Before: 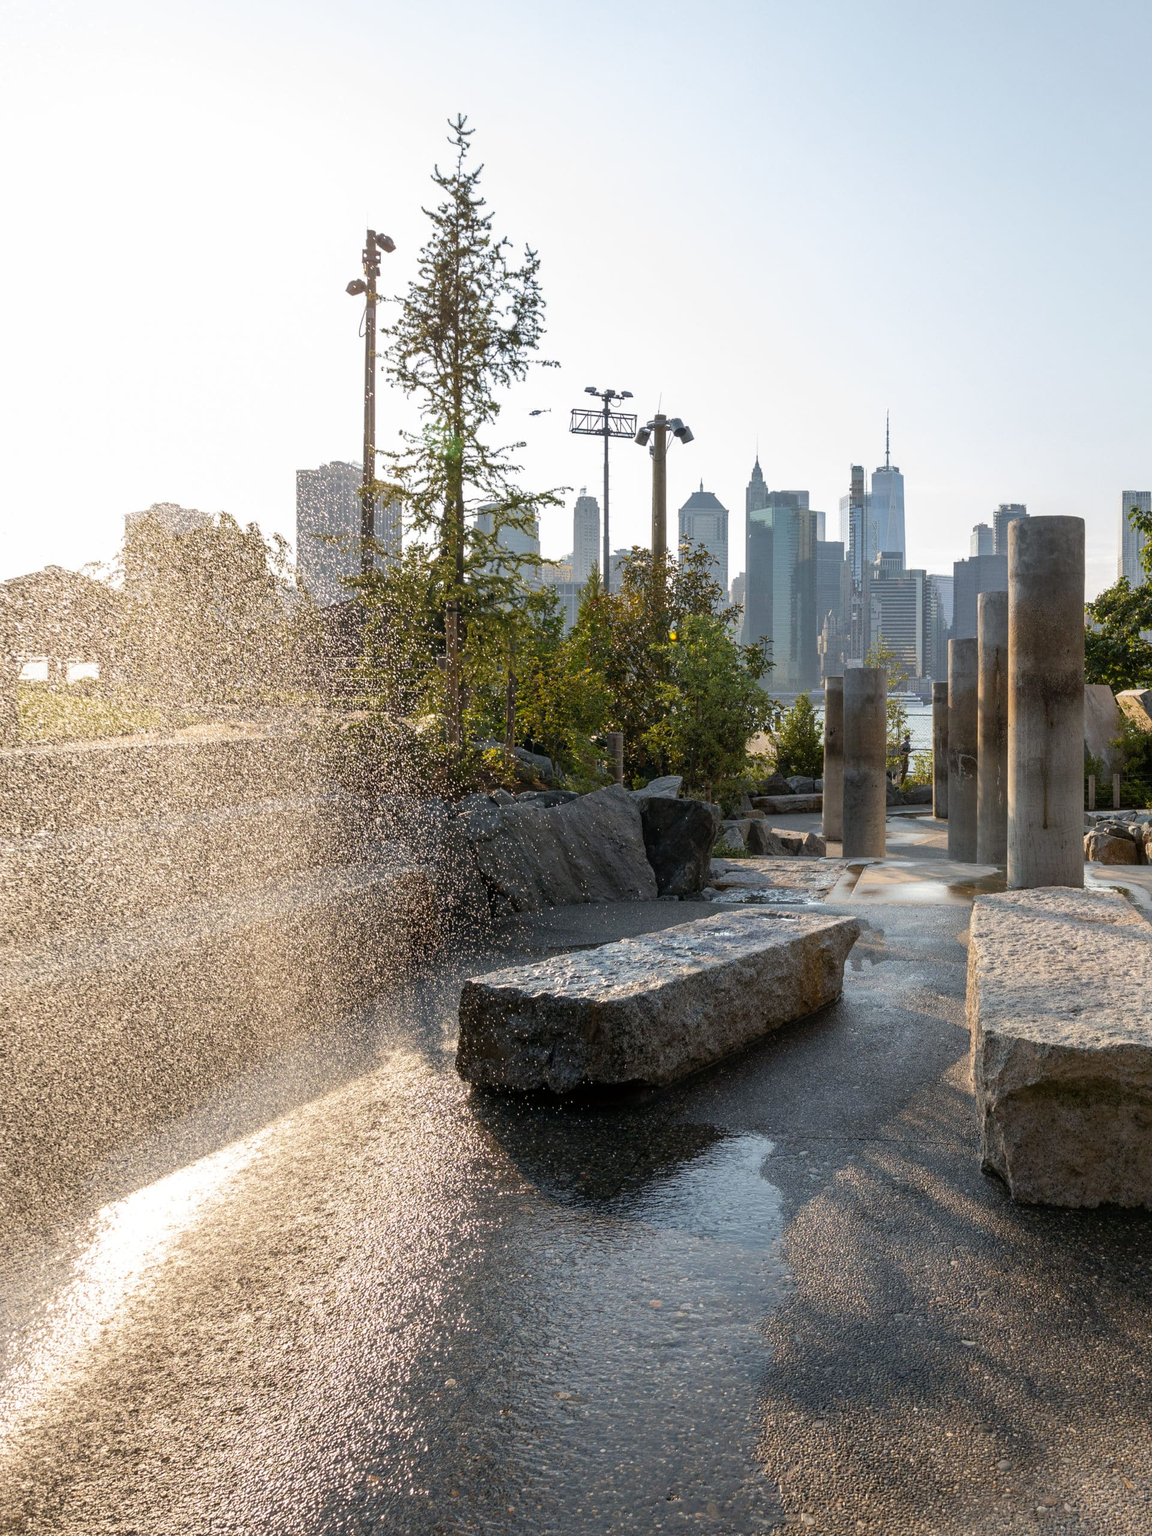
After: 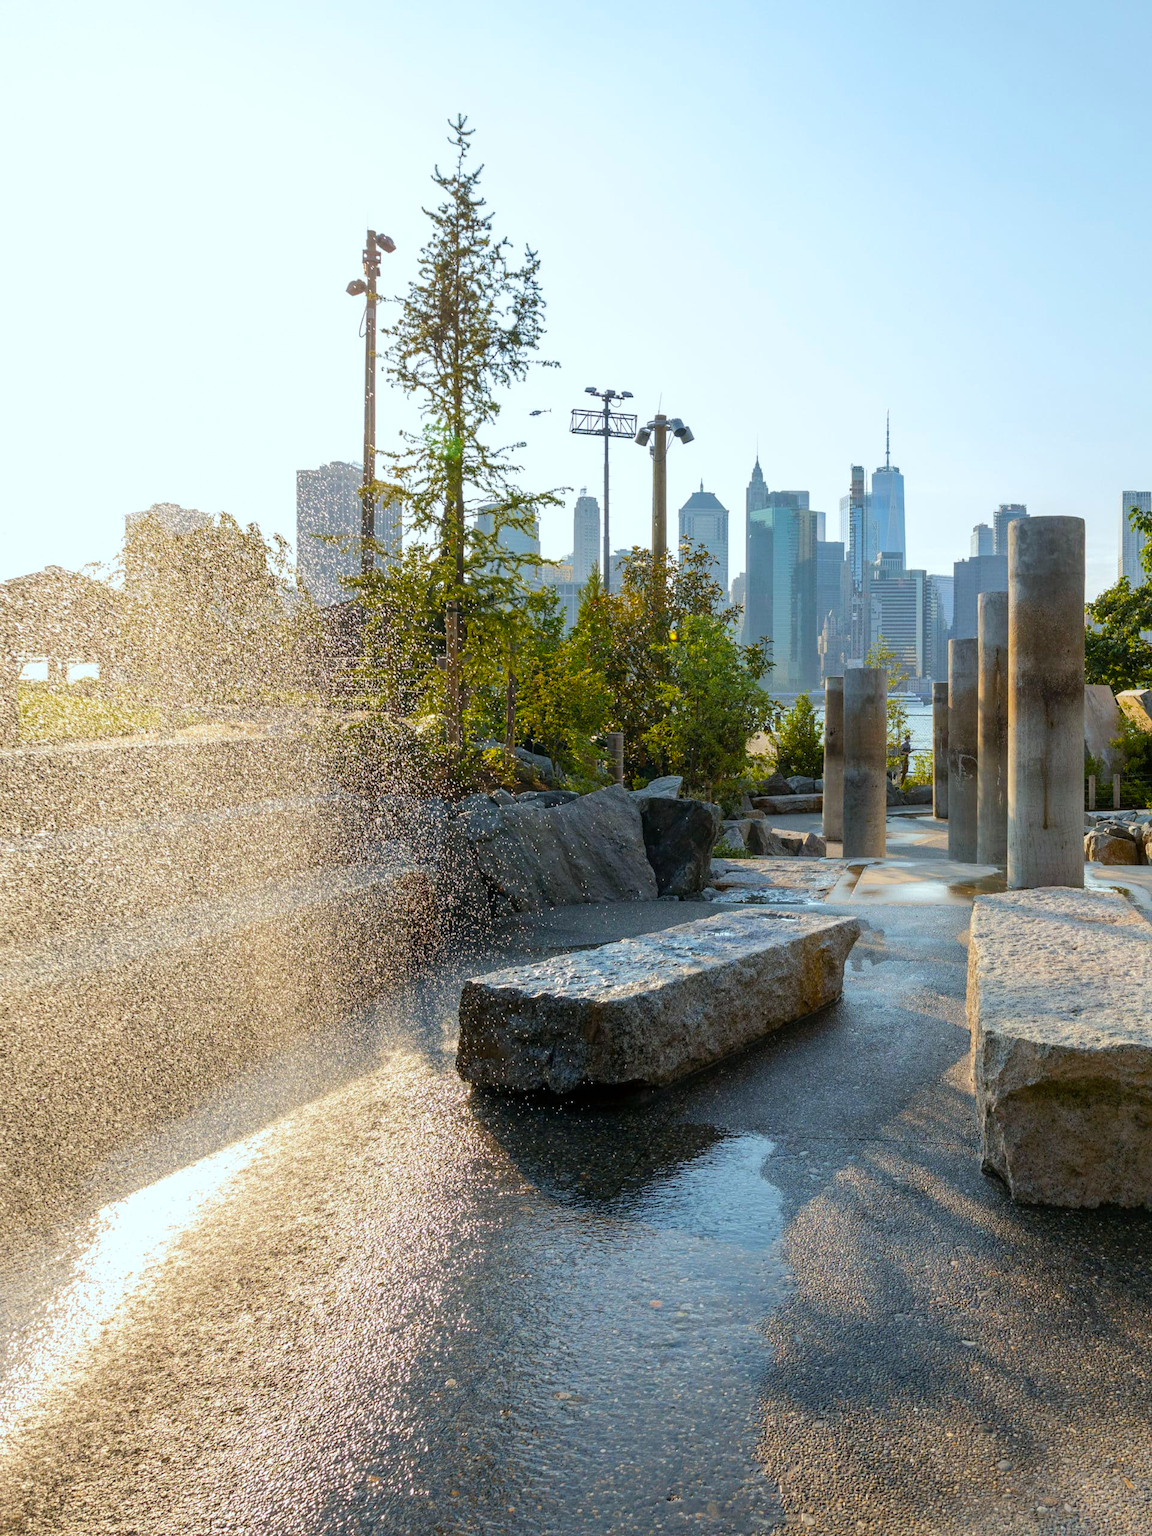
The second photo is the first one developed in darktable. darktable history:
color balance rgb: perceptual saturation grading › global saturation 25%, perceptual brilliance grading › mid-tones 10%, perceptual brilliance grading › shadows 15%, global vibrance 20%
color calibration: output R [1.003, 0.027, -0.041, 0], output G [-0.018, 1.043, -0.038, 0], output B [0.071, -0.086, 1.017, 0], illuminant as shot in camera, x 0.359, y 0.362, temperature 4570.54 K
